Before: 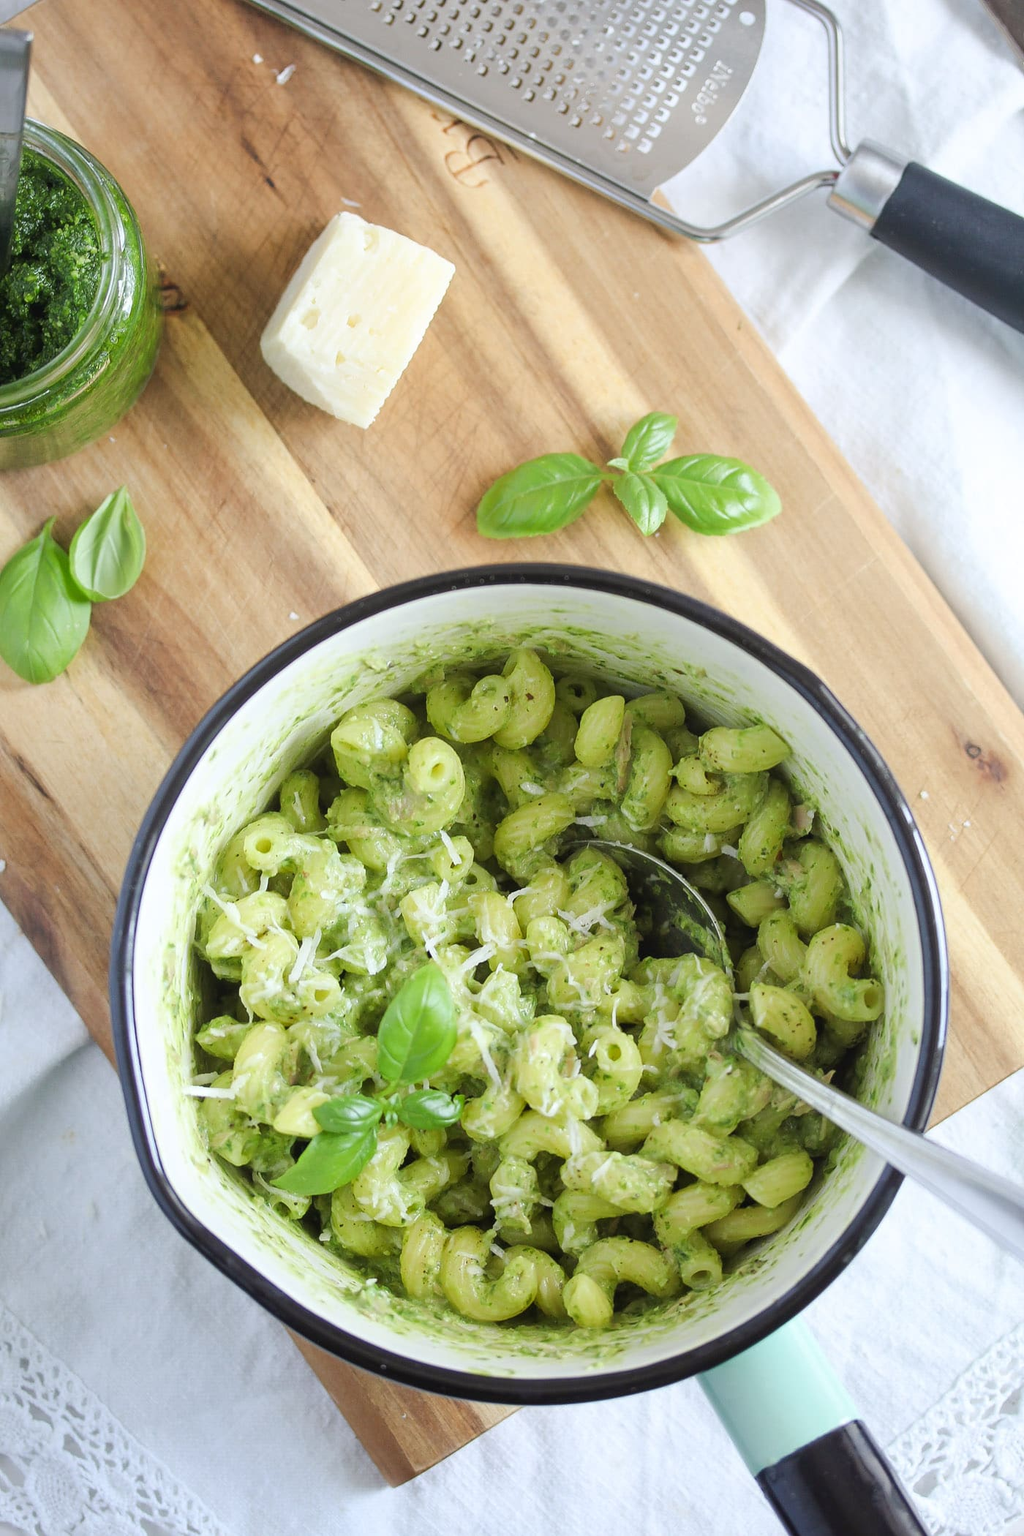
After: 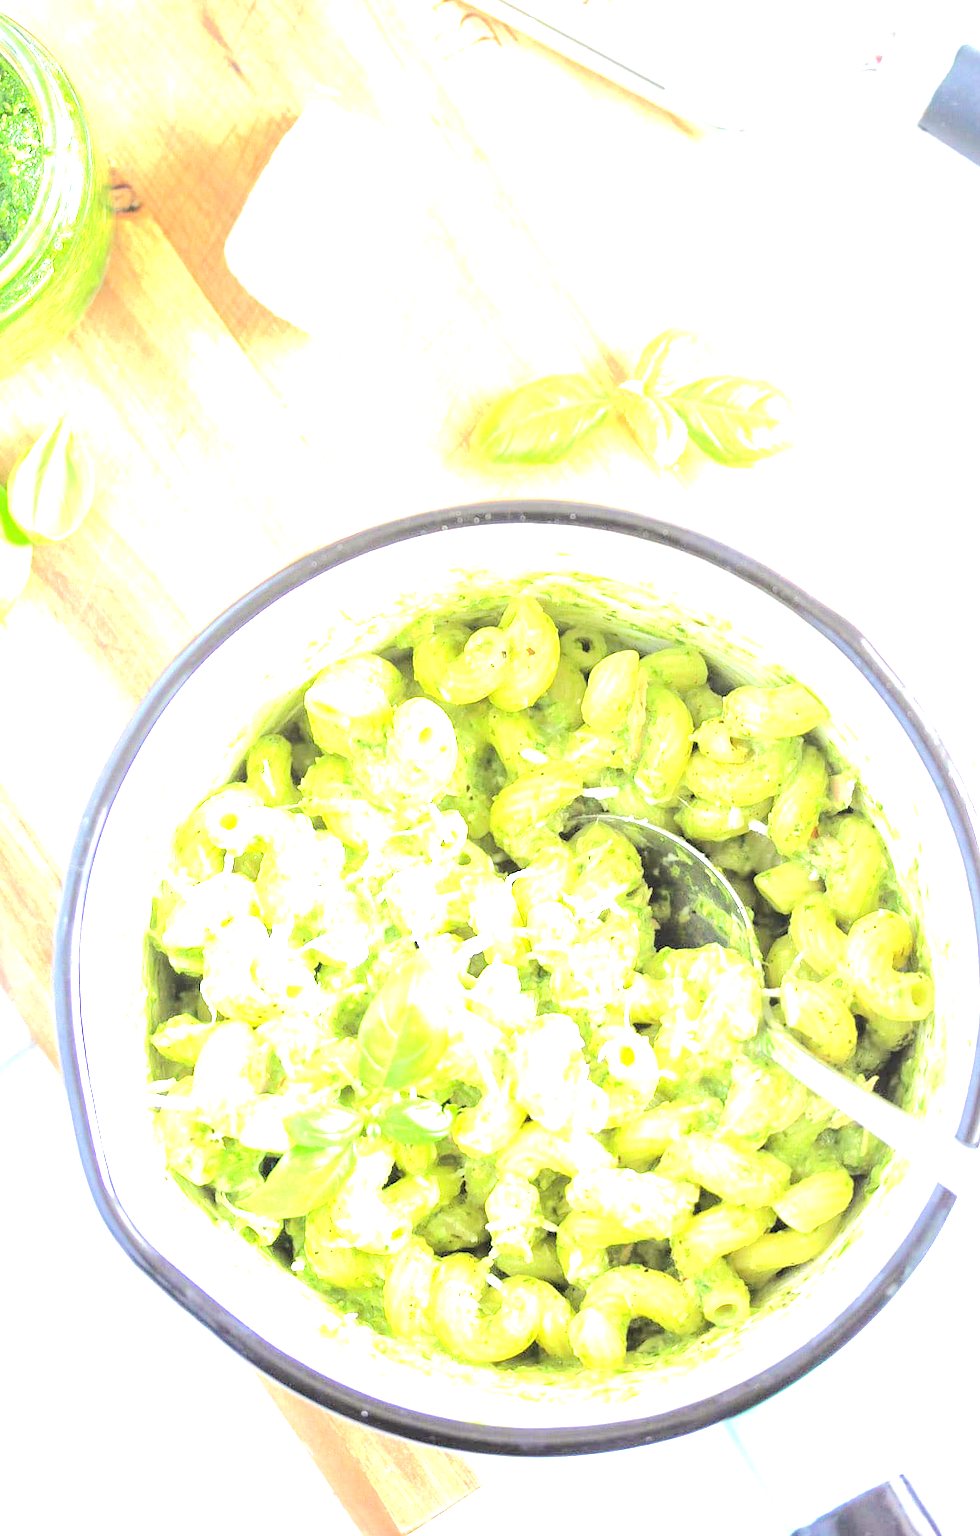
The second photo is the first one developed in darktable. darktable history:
crop: left 6.183%, top 8.065%, right 9.541%, bottom 3.981%
tone equalizer: -7 EV 0.145 EV, -6 EV 0.571 EV, -5 EV 1.14 EV, -4 EV 1.36 EV, -3 EV 1.14 EV, -2 EV 0.6 EV, -1 EV 0.16 EV, edges refinement/feathering 500, mask exposure compensation -1.57 EV, preserve details no
exposure: exposure 2.234 EV, compensate highlight preservation false
